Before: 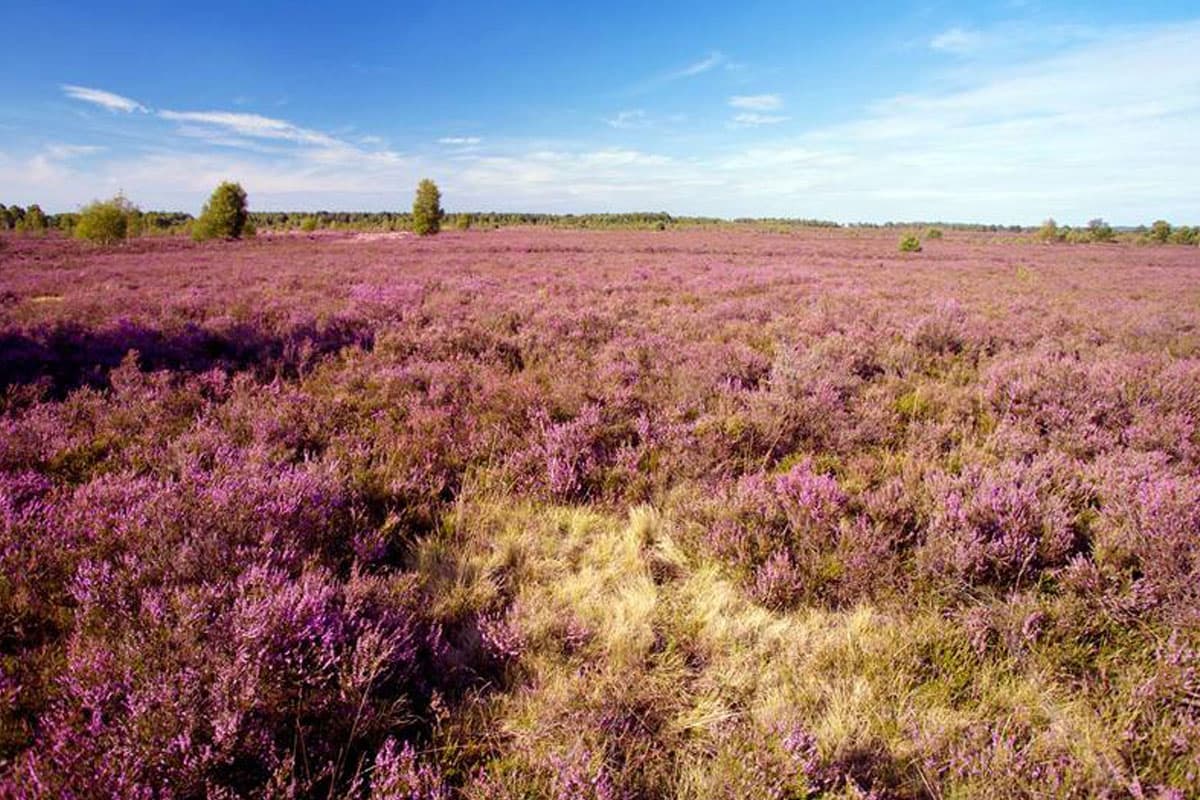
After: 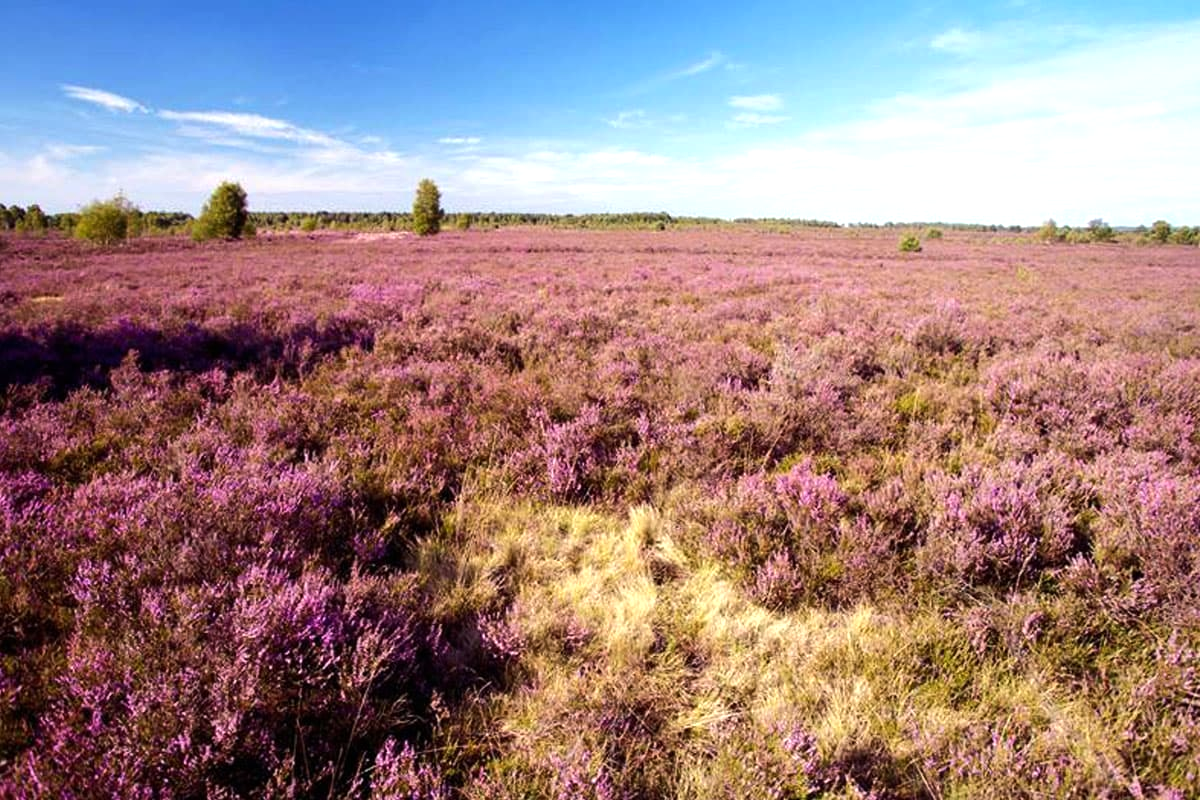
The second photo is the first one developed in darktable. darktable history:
tone equalizer: -8 EV -0.443 EV, -7 EV -0.388 EV, -6 EV -0.304 EV, -5 EV -0.188 EV, -3 EV 0.239 EV, -2 EV 0.315 EV, -1 EV 0.395 EV, +0 EV 0.421 EV, edges refinement/feathering 500, mask exposure compensation -1.57 EV, preserve details no
